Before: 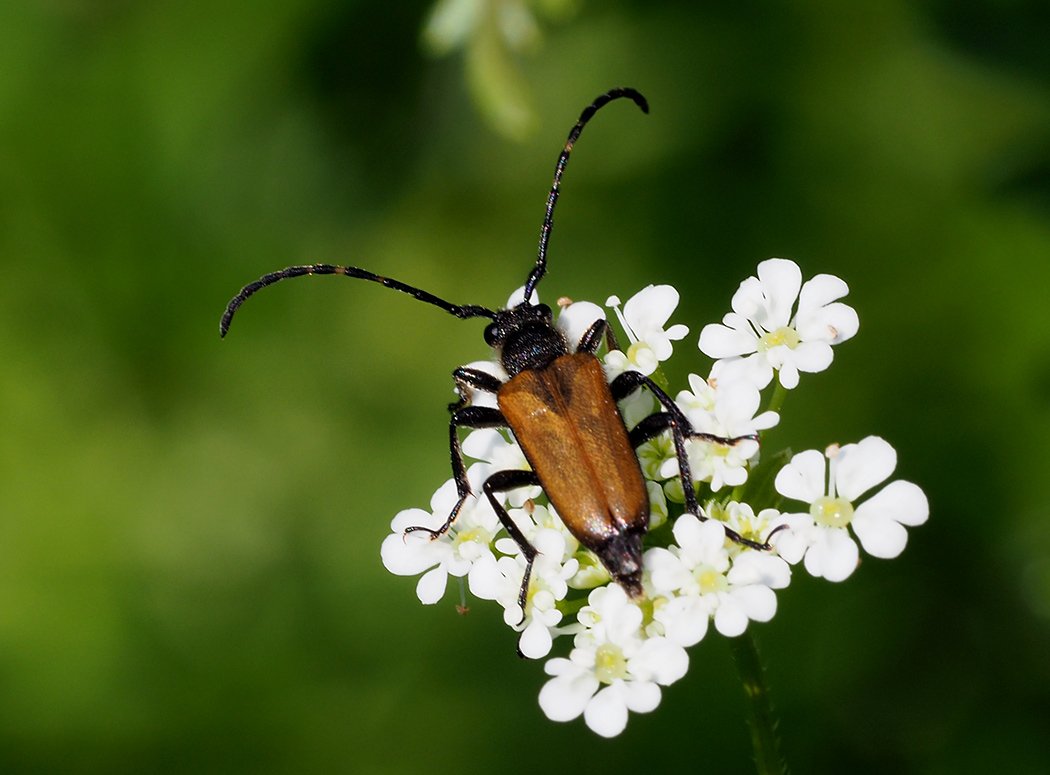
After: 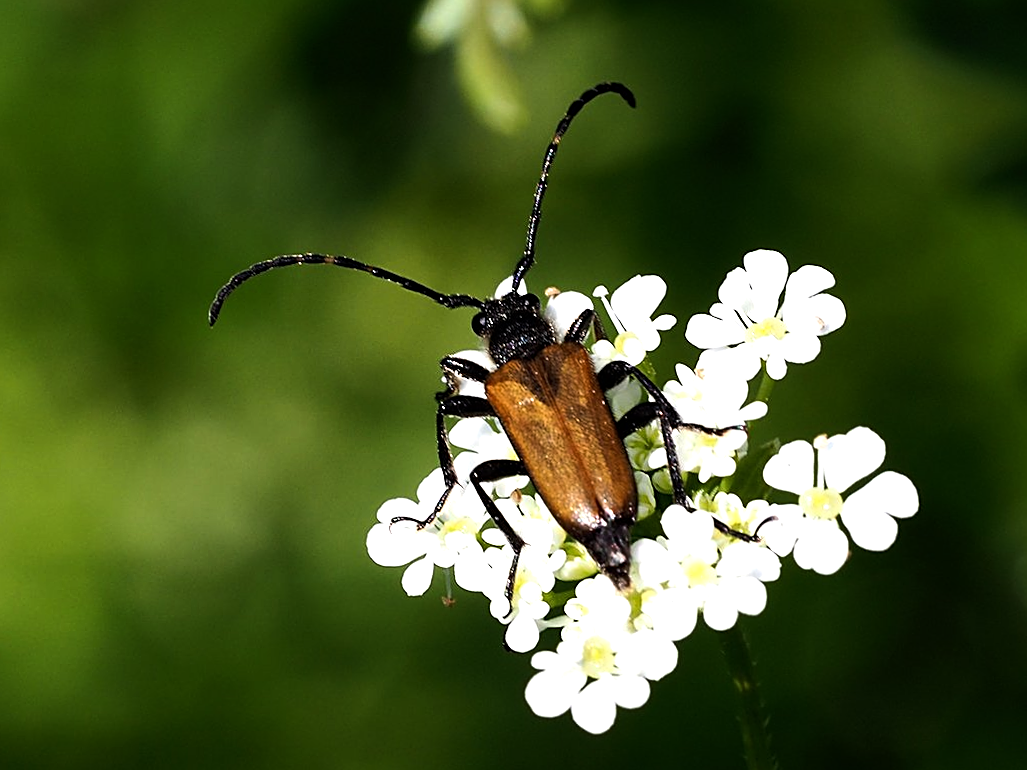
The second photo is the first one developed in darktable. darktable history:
sharpen: on, module defaults
tone equalizer: -8 EV -0.75 EV, -7 EV -0.7 EV, -6 EV -0.6 EV, -5 EV -0.4 EV, -3 EV 0.4 EV, -2 EV 0.6 EV, -1 EV 0.7 EV, +0 EV 0.75 EV, edges refinement/feathering 500, mask exposure compensation -1.57 EV, preserve details no
rotate and perspective: rotation 0.226°, lens shift (vertical) -0.042, crop left 0.023, crop right 0.982, crop top 0.006, crop bottom 0.994
